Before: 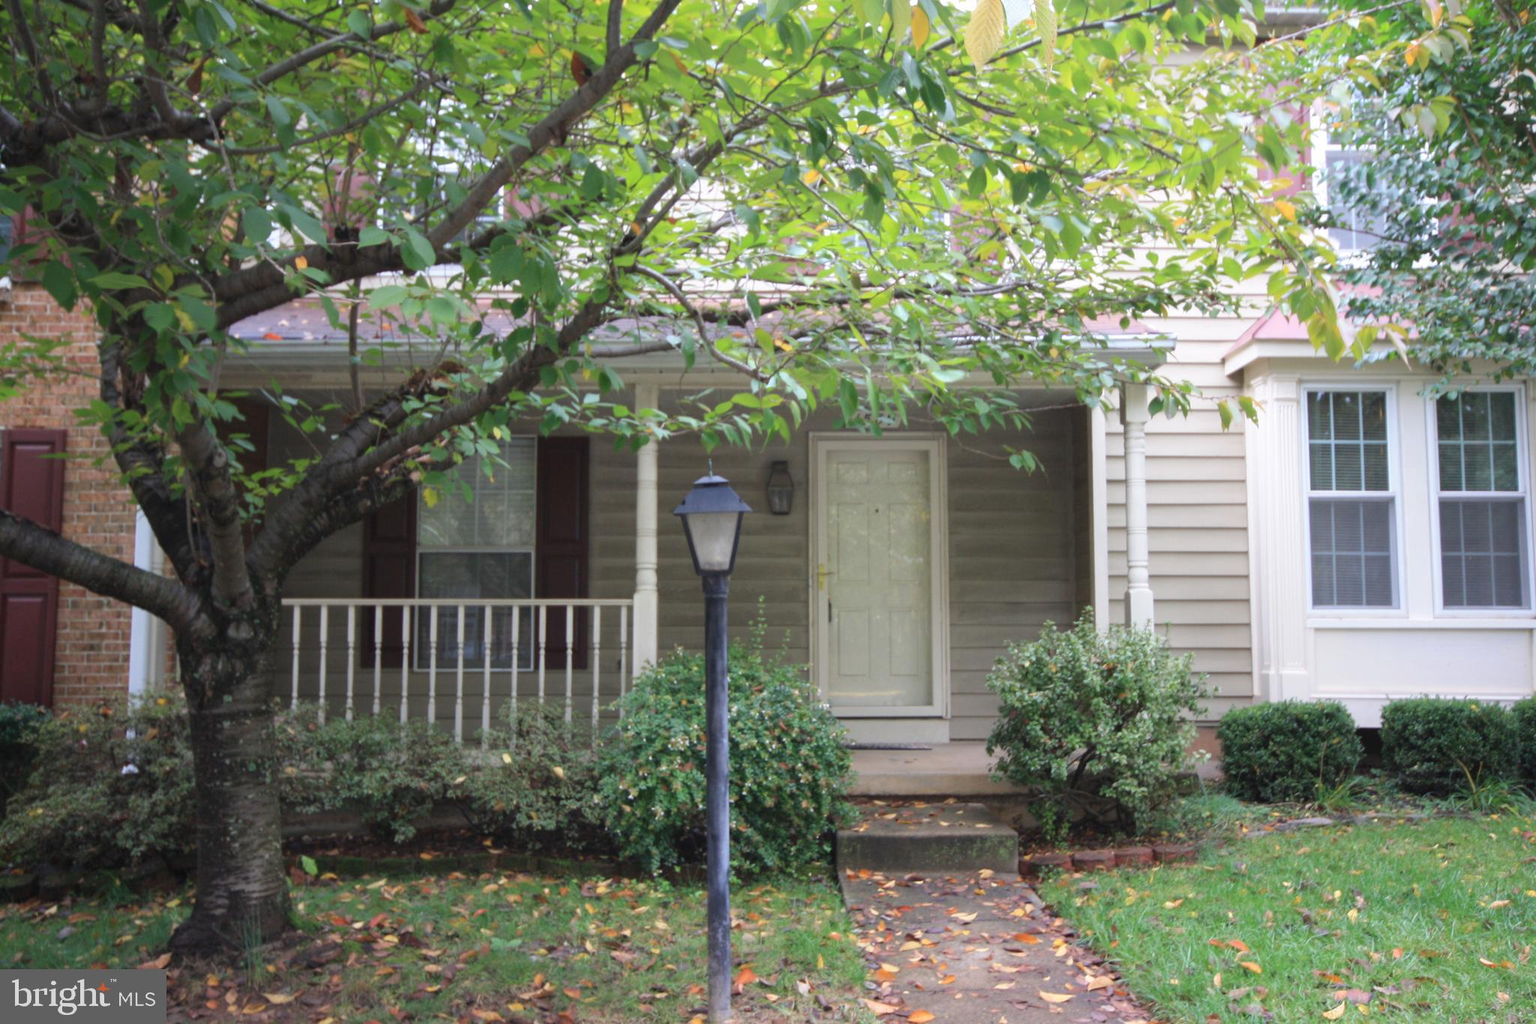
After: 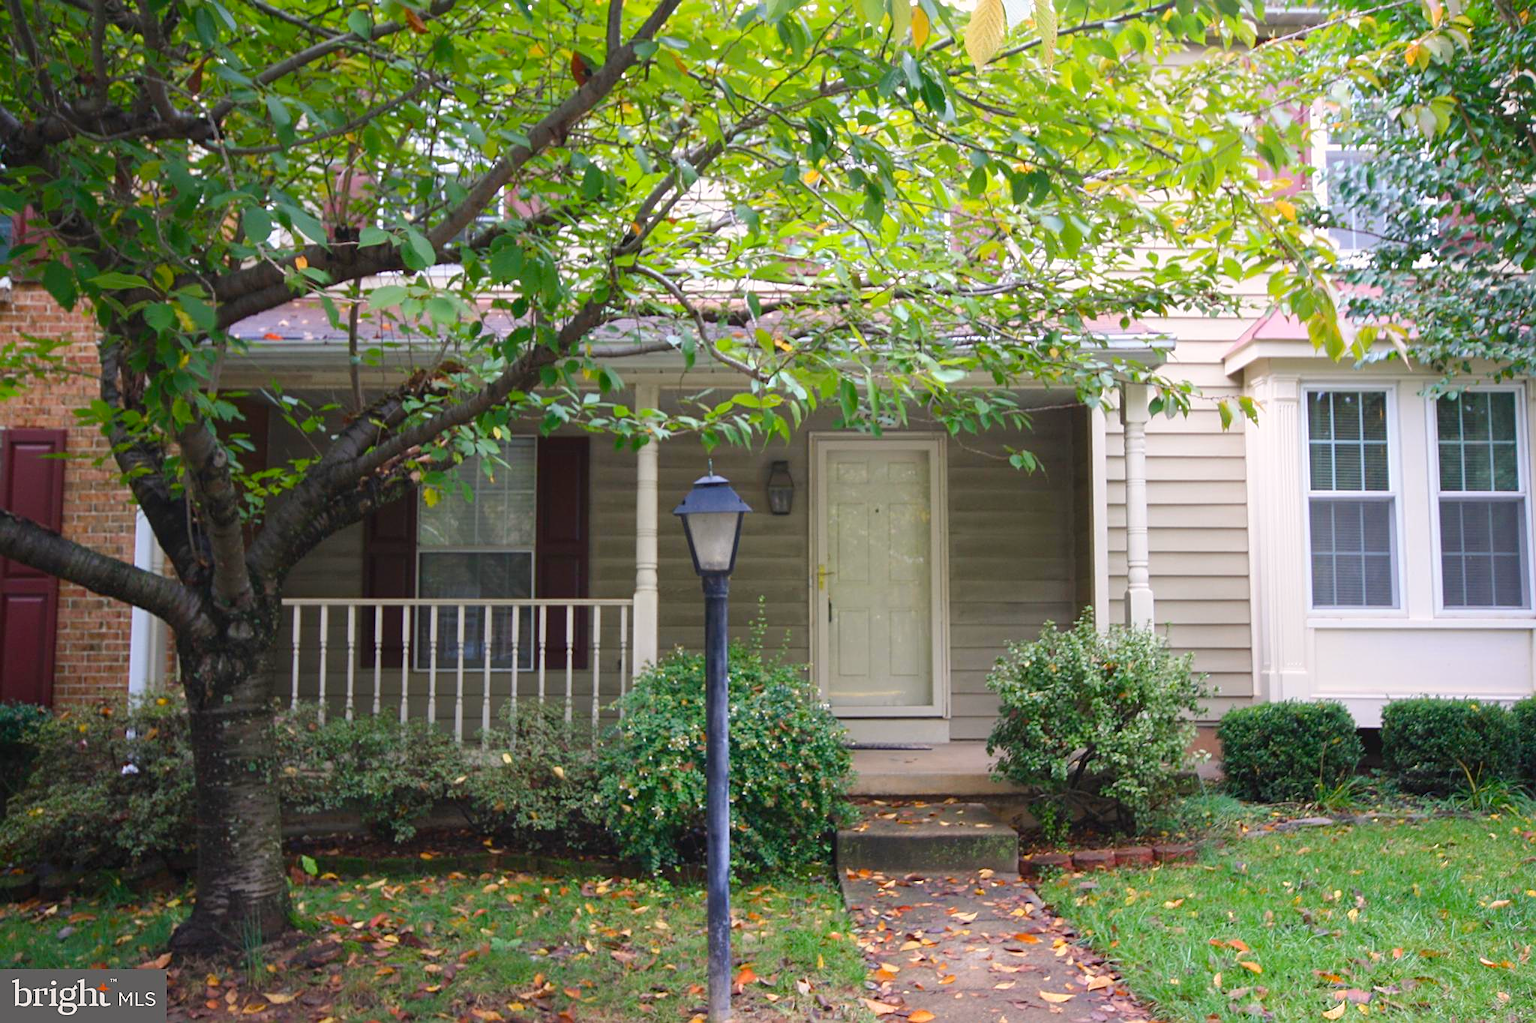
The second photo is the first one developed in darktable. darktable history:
color balance rgb: highlights gain › chroma 1.074%, highlights gain › hue 53.14°, linear chroma grading › global chroma 9.899%, perceptual saturation grading › global saturation 27.578%, perceptual saturation grading › highlights -24.753%, perceptual saturation grading › shadows 24.193%, global vibrance 9.932%
contrast brightness saturation: contrast 0.073
sharpen: on, module defaults
